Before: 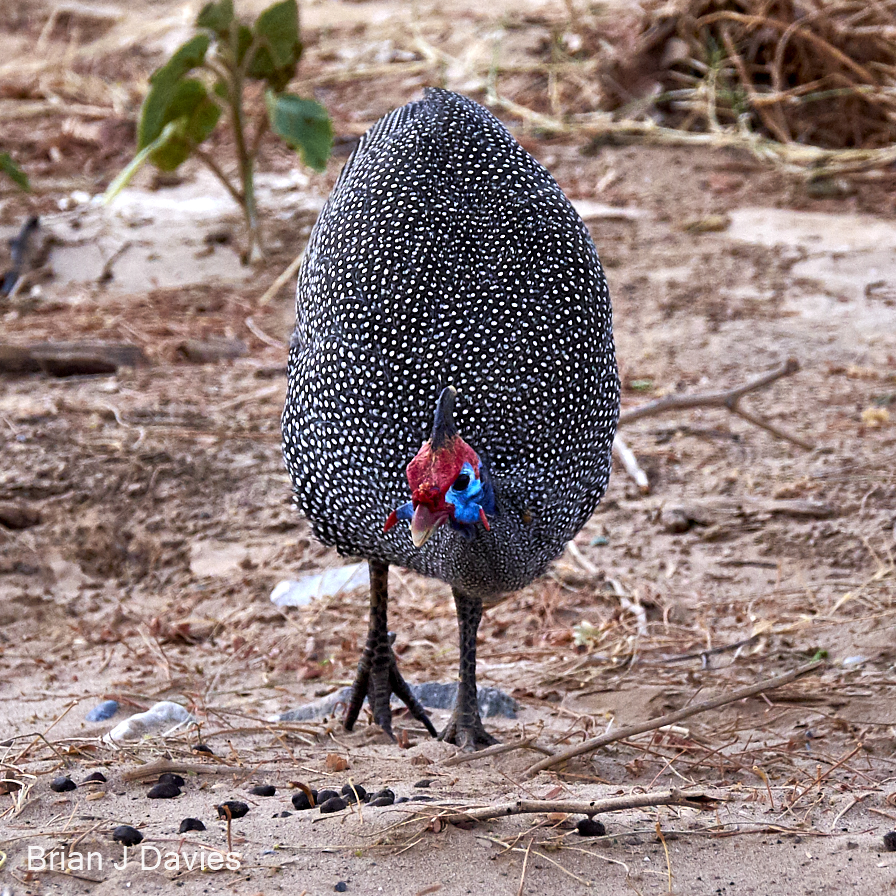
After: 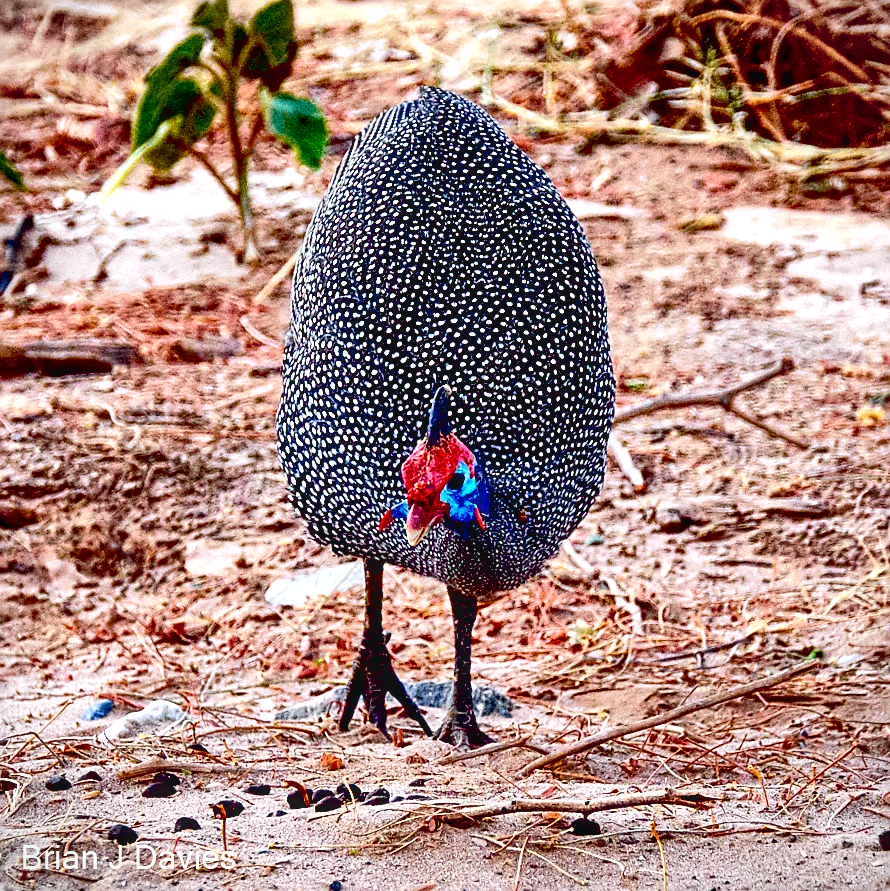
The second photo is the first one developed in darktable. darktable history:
crop and rotate: left 0.614%, top 0.179%, bottom 0.309%
exposure: black level correction 0.04, exposure 0.5 EV, compensate highlight preservation false
shadows and highlights: soften with gaussian
sharpen: on, module defaults
vignetting: fall-off start 100%, fall-off radius 64.94%, automatic ratio true, unbound false
local contrast: on, module defaults
tone curve: curves: ch0 [(0, 0) (0.071, 0.06) (0.253, 0.242) (0.437, 0.498) (0.55, 0.644) (0.657, 0.749) (0.823, 0.876) (1, 0.99)]; ch1 [(0, 0) (0.346, 0.307) (0.408, 0.369) (0.453, 0.457) (0.476, 0.489) (0.502, 0.493) (0.521, 0.515) (0.537, 0.531) (0.612, 0.641) (0.676, 0.728) (1, 1)]; ch2 [(0, 0) (0.346, 0.34) (0.434, 0.46) (0.485, 0.494) (0.5, 0.494) (0.511, 0.504) (0.537, 0.551) (0.579, 0.599) (0.625, 0.686) (1, 1)], color space Lab, independent channels, preserve colors none
